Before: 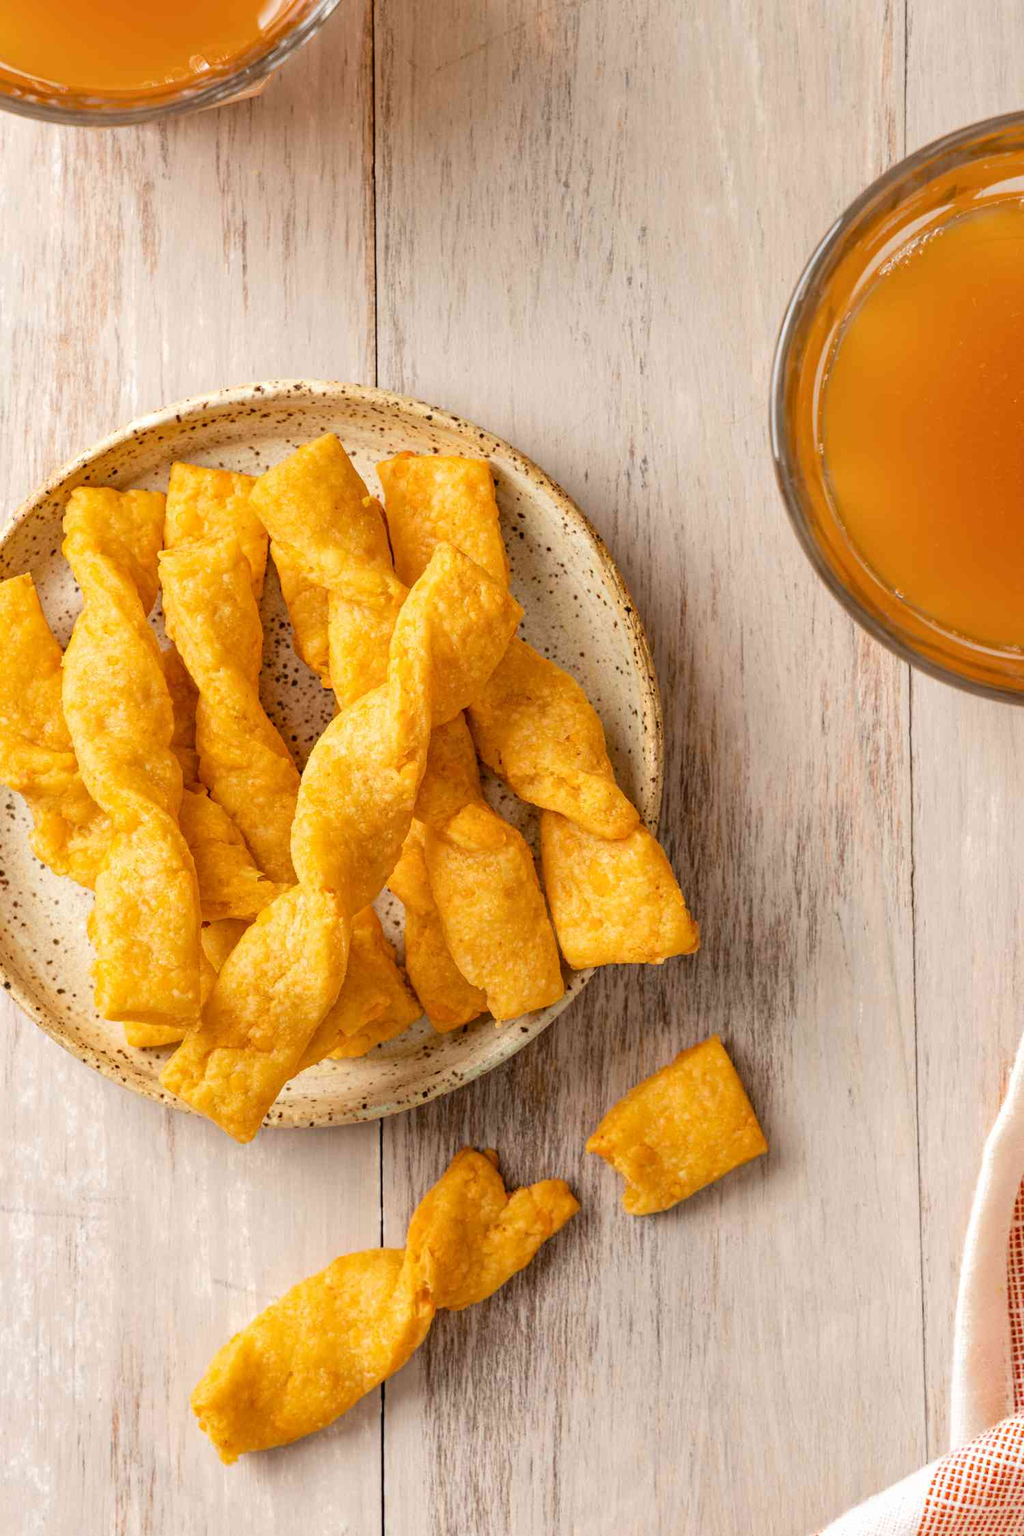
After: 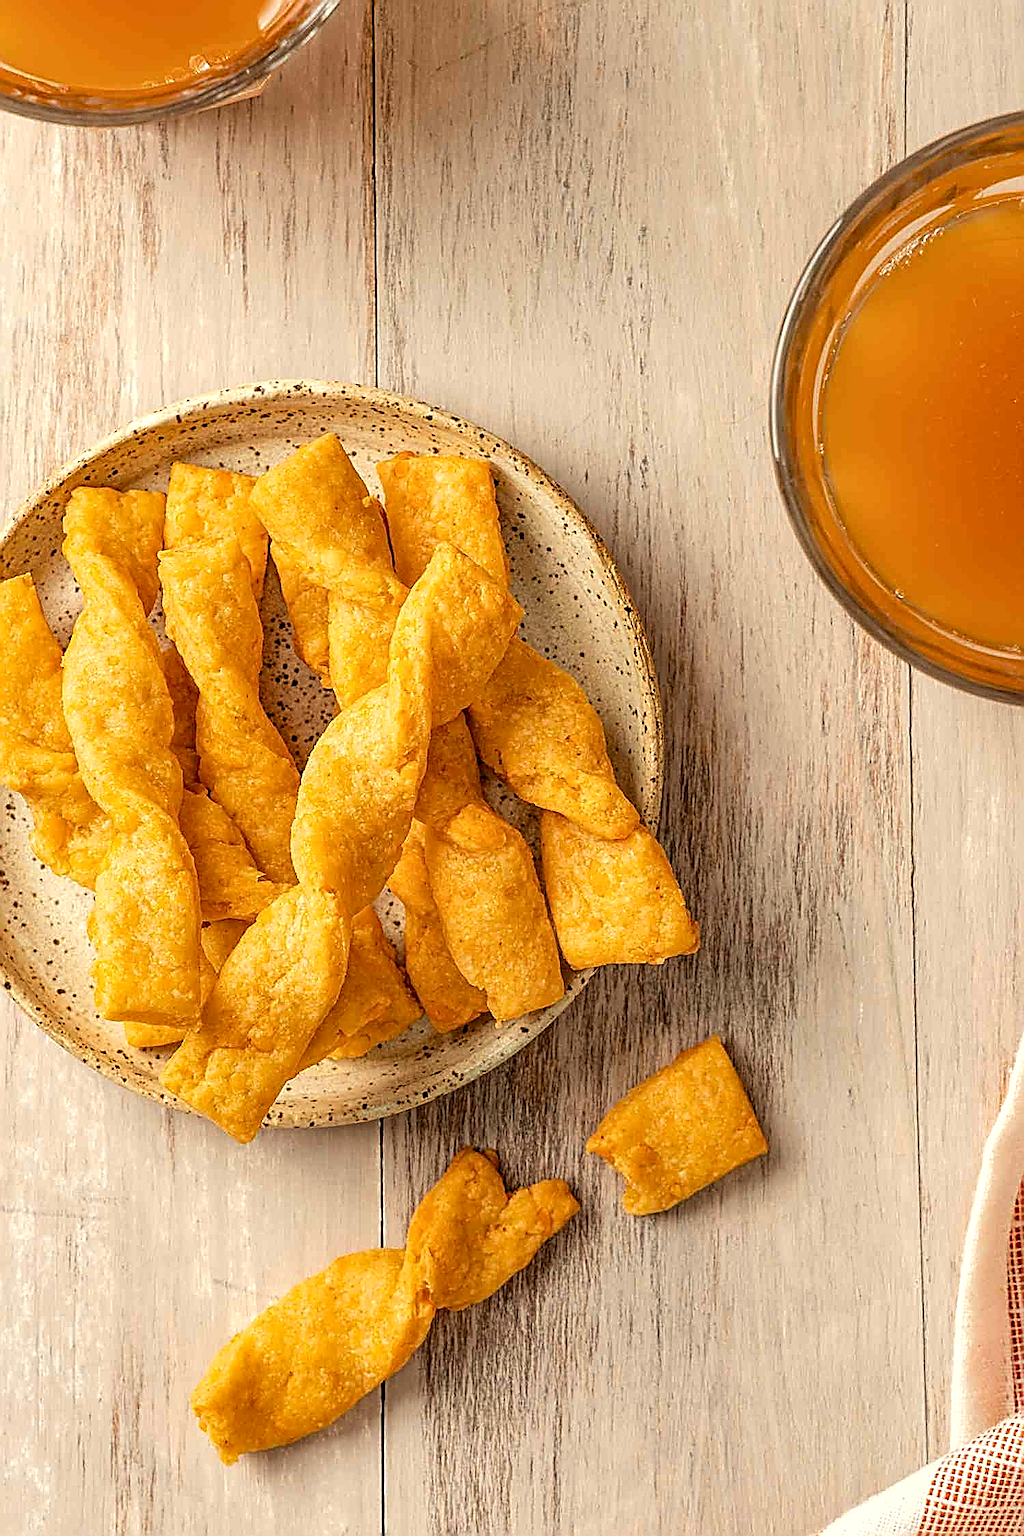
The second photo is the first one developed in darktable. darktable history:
local contrast: on, module defaults
sharpen: amount 2
white balance: red 1.029, blue 0.92
